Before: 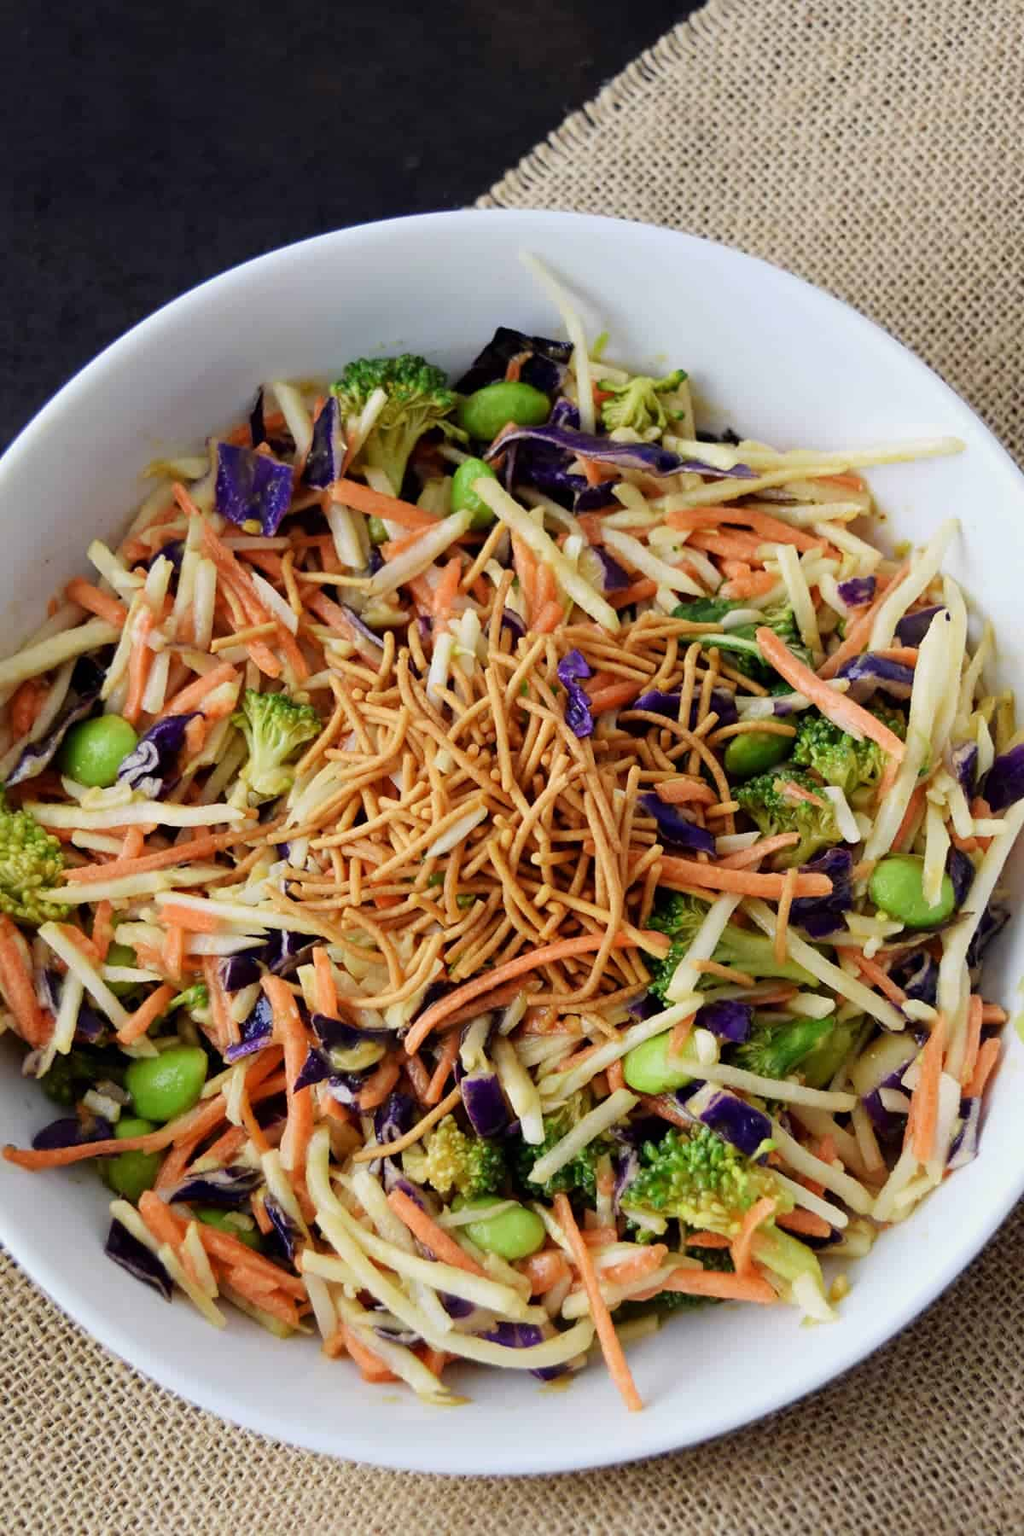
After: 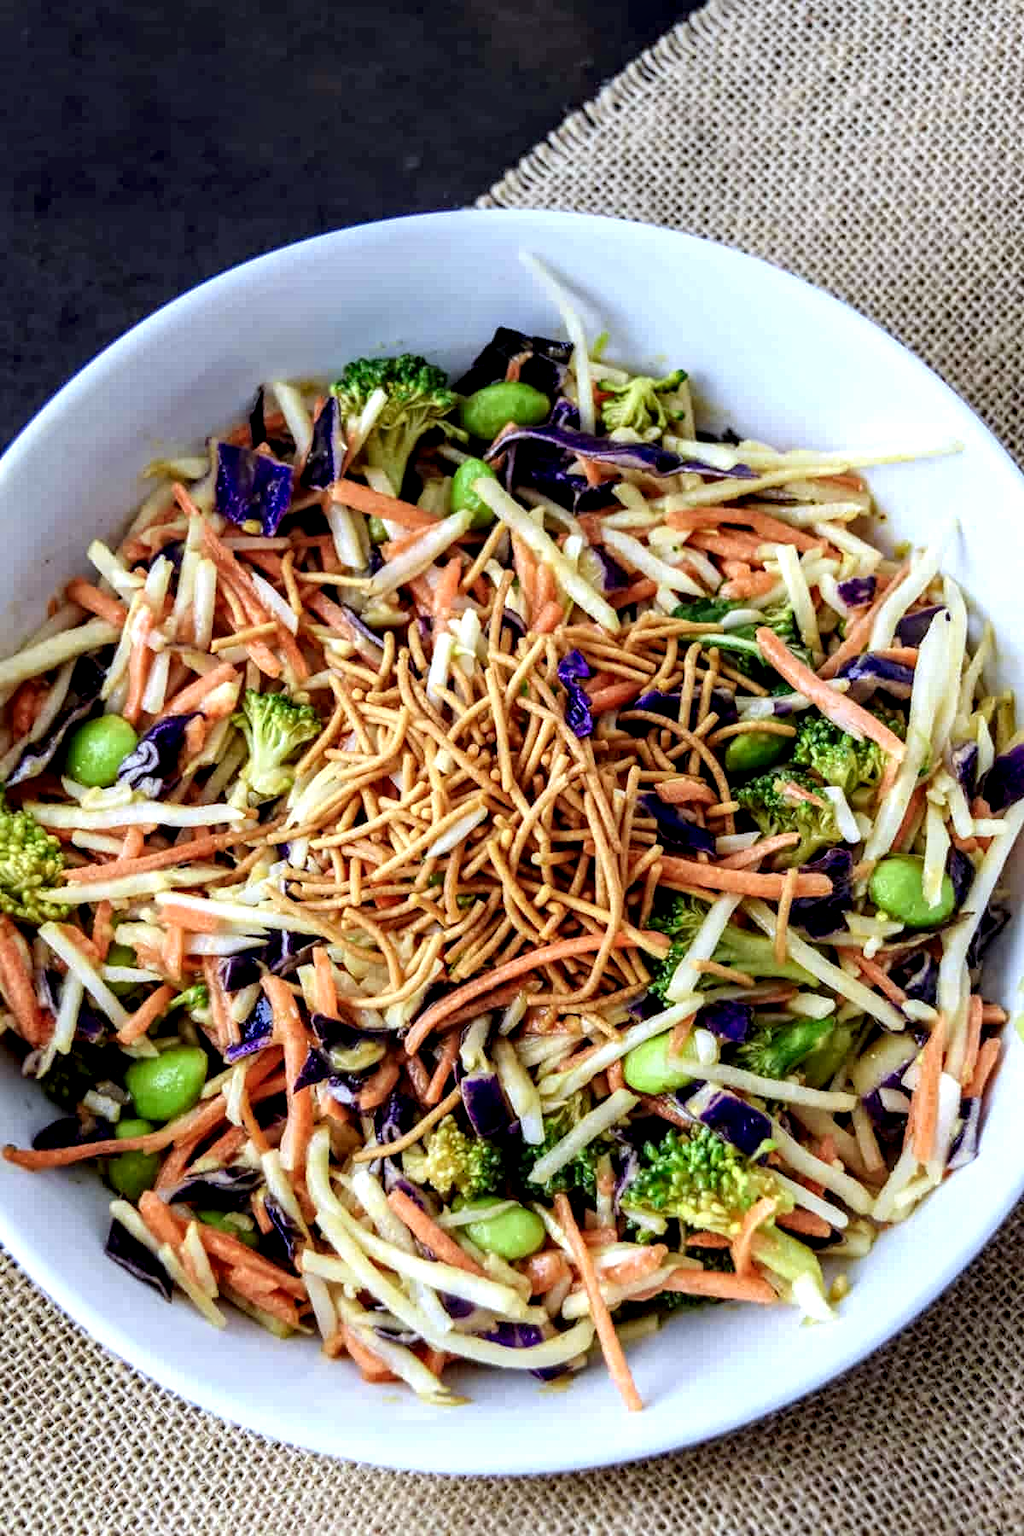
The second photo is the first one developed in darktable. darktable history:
color calibration: output R [0.994, 0.059, -0.119, 0], output G [-0.036, 1.09, -0.119, 0], output B [0.078, -0.108, 0.961, 0], illuminant custom, x 0.371, y 0.382, temperature 4281.14 K
exposure: black level correction 0, exposure 0.3 EV, compensate highlight preservation false
local contrast: highlights 19%, detail 186%
